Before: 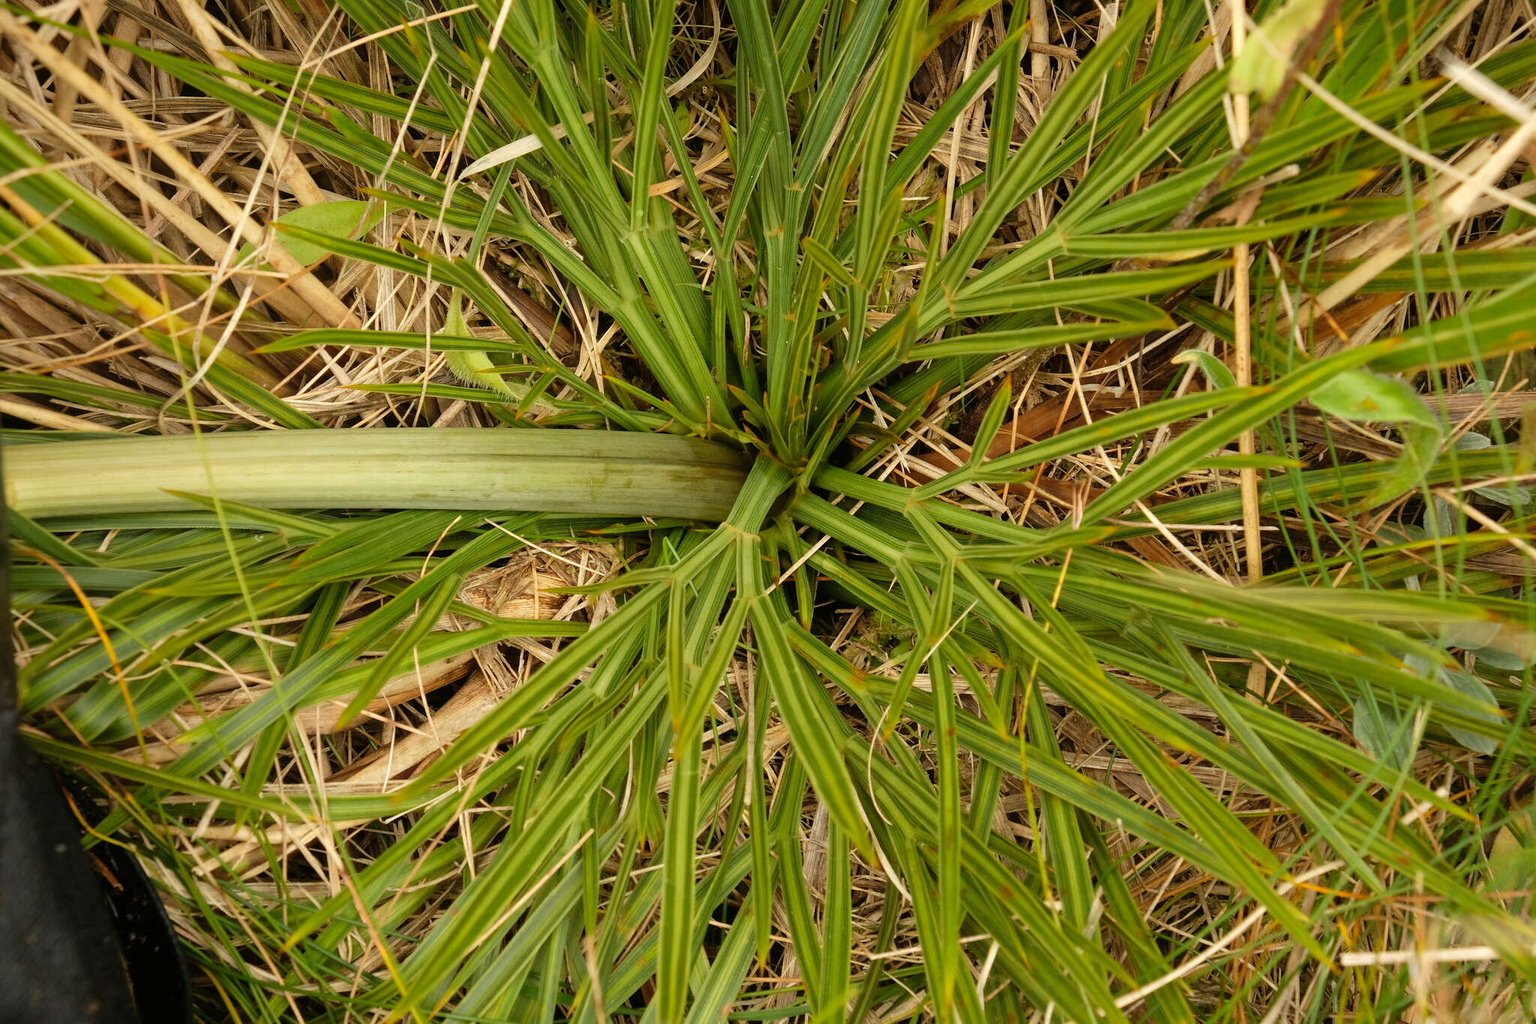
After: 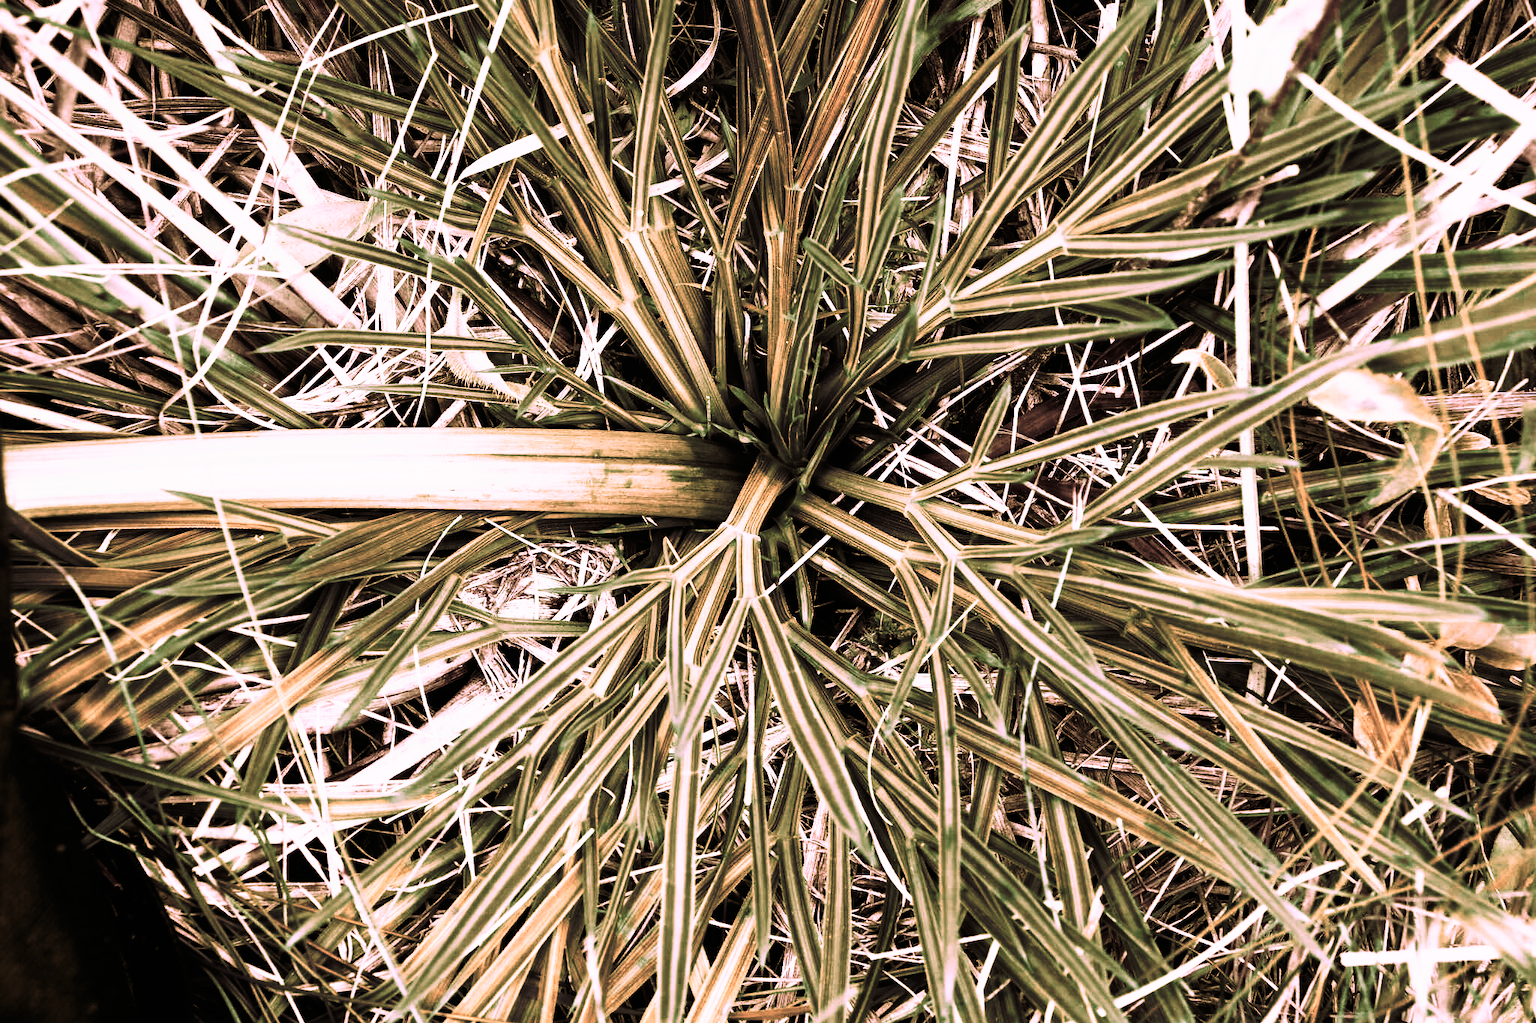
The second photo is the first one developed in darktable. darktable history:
tone curve: curves: ch0 [(0, 0) (0.003, 0) (0.011, 0.001) (0.025, 0.003) (0.044, 0.003) (0.069, 0.006) (0.1, 0.009) (0.136, 0.014) (0.177, 0.029) (0.224, 0.061) (0.277, 0.127) (0.335, 0.218) (0.399, 0.38) (0.468, 0.588) (0.543, 0.809) (0.623, 0.947) (0.709, 0.987) (0.801, 0.99) (0.898, 0.99) (1, 1)], preserve colors none
color look up table: target L [82.63, 80.67, 82.63, 82.66, 82.66, 82.63, 80.75, 82.51, 68.14, 58.04, 58.14, 58.27, 50.75, 40.71, 36.08, 39.01, 18.11, 200.27, 82.59, 66.49, 59.84, 60.67, 56.17, 50.73, 38.84, 35.01, 18.2, 10.74, 3.496, 82.63, 82.63, 79.74, 64.91, 61.87, 48.47, 51.89, 50.02, 45.93, 45.97, 42.75, 23.15, 82.66, 100.22, 82.66, 82.59, 82.63, 60.62, 51.54, 29.91], target a [63.65, 65.91, 63.65, 63.73, 63.73, 63.65, 66.21, 60.14, 12.22, 7.651, 7.271, 7.149, 11.85, 7.522, 6.065, 6.148, 3.031, 0, 63.57, 8.835, 6.411, 8.371, 9.762, 12.71, 6.14, 5.542, 4.978, 4.174, -4.897, 63.65, 63.65, 69.22, 5.092, 8.369, 10.01, 12.97, 10.75, 7.366, 7.169, 7.923, 4.964, 63.73, 1.267, 63.73, 63.57, 63.65, 8.023, 12.36, 6.752], target b [-30.85, 22.89, -30.85, -31.29, -31.29, -30.85, 17.82, 20.66, 3.408, 7.483, 7.161, 7.087, 8.289, 6.902, 5.522, 6.657, 3.986, 0, -30.4, 2.671, 6.222, 5.765, 8.525, 8.783, 6.67, 6.212, 4.178, 5.876, 4.511, -30.85, -30.85, 18.89, 7.05, 5.089, 8.279, 8.746, 8.148, 8.205, 7.727, 7.937, 6.807, -31.29, -0.58, -31.29, -30.4, -30.85, 6.215, 8.349, 6.658], num patches 49
